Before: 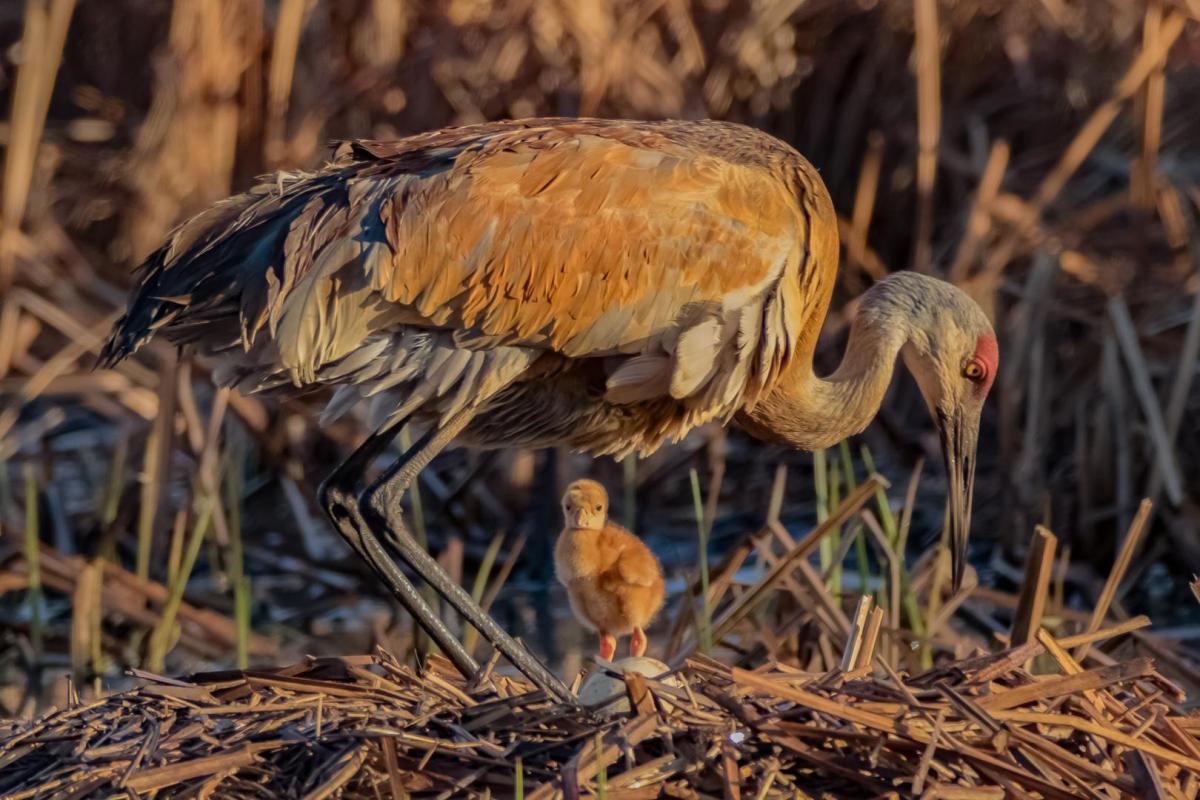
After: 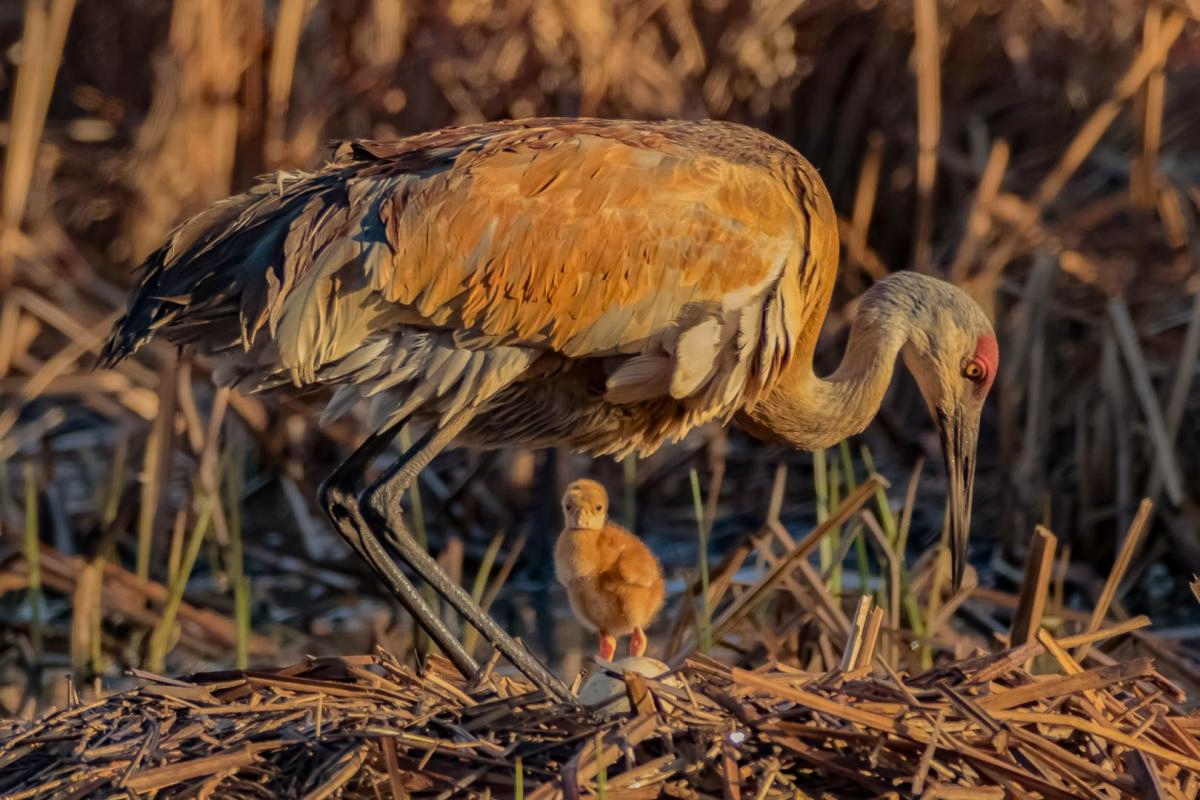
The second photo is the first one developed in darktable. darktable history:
color calibration: x 0.329, y 0.345, temperature 5617.68 K
